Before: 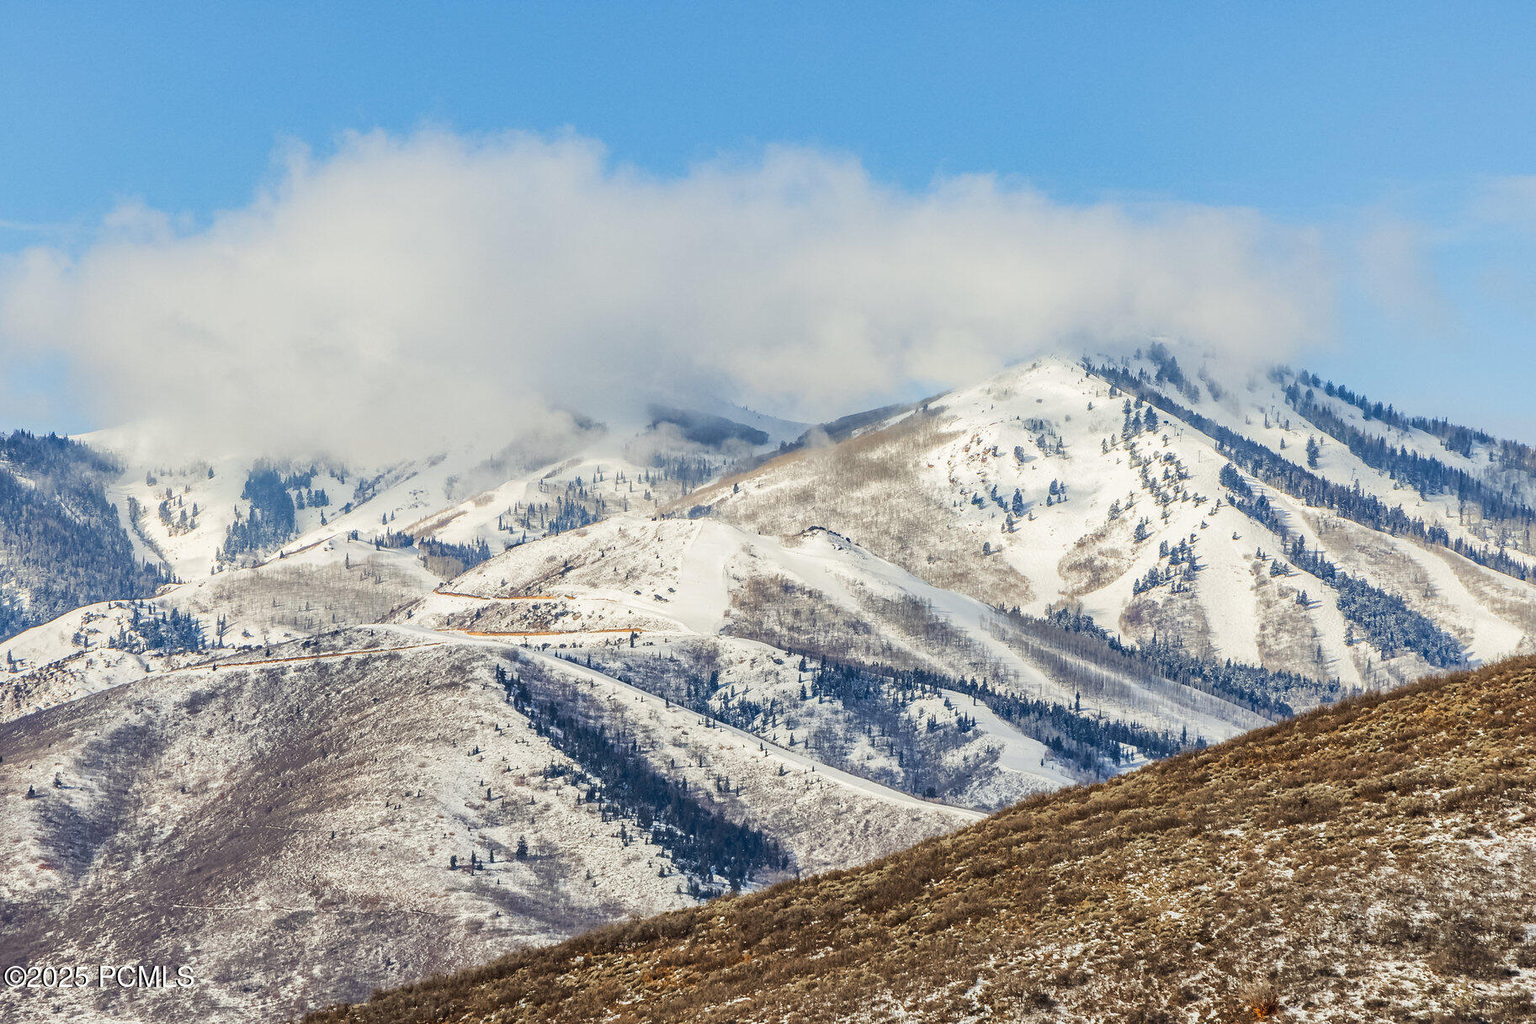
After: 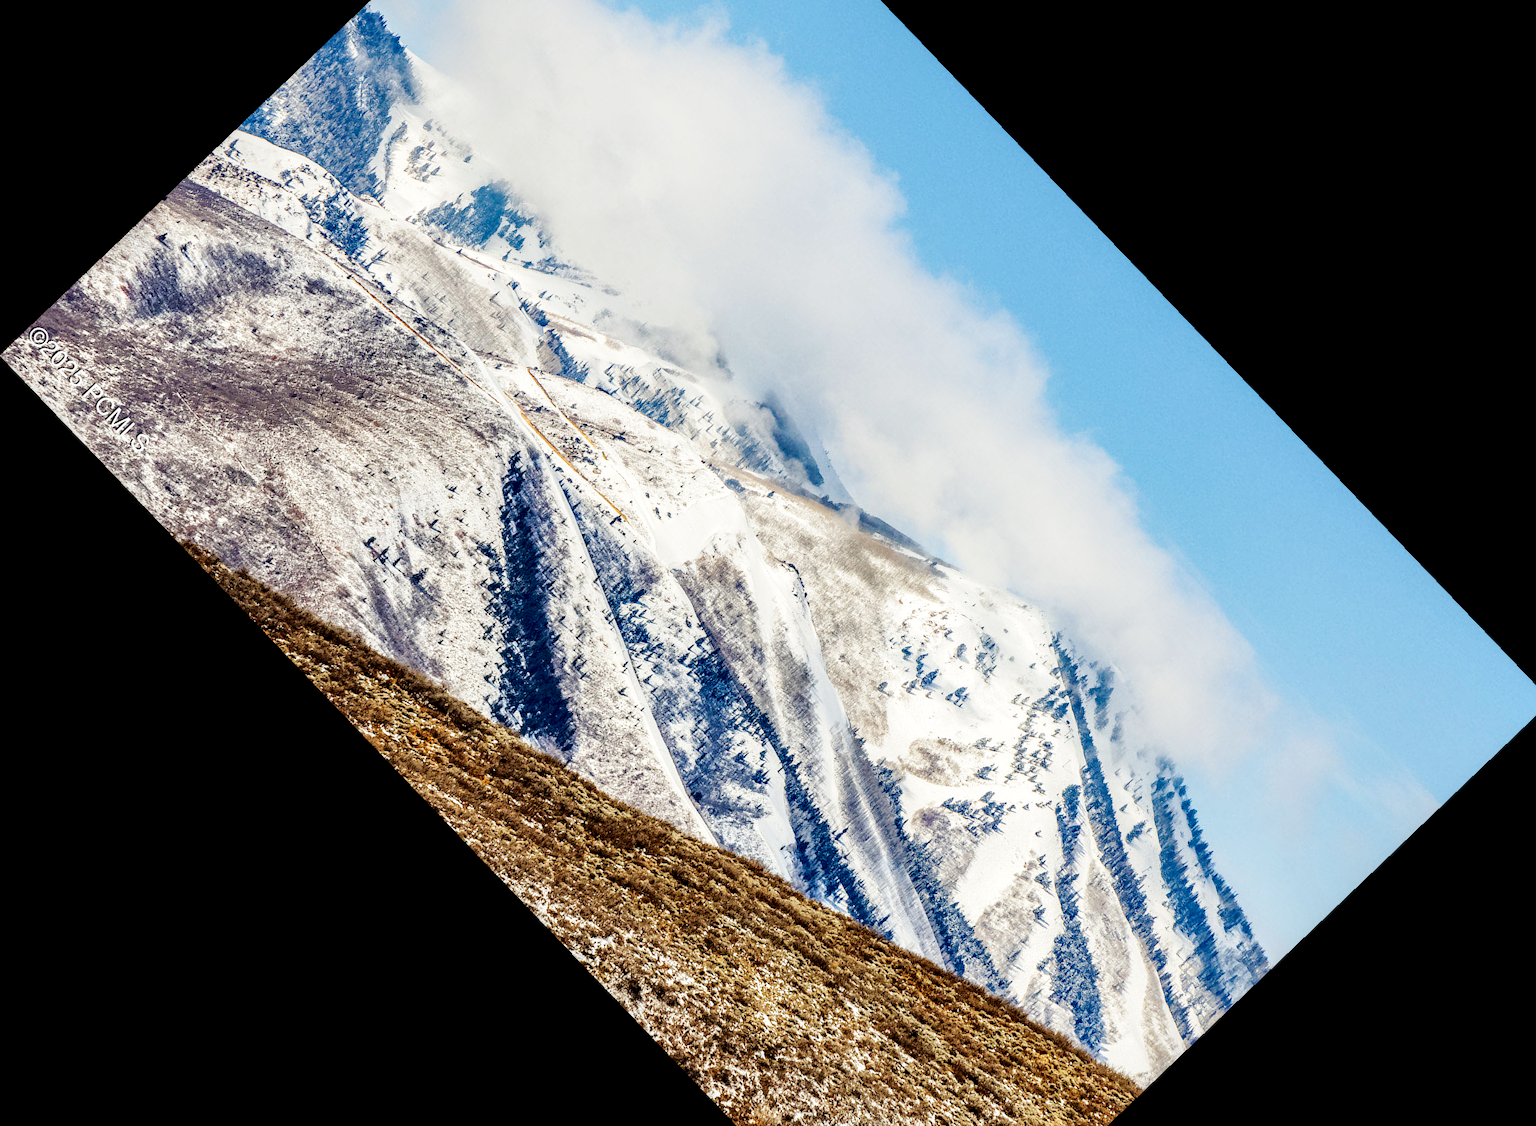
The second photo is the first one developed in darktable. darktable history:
crop and rotate: angle -46.26°, top 16.234%, right 0.912%, bottom 11.704%
local contrast: highlights 25%, shadows 75%, midtone range 0.75
base curve: curves: ch0 [(0, 0) (0.036, 0.025) (0.121, 0.166) (0.206, 0.329) (0.605, 0.79) (1, 1)], preserve colors none
exposure: black level correction 0.009, exposure 0.119 EV, compensate highlight preservation false
